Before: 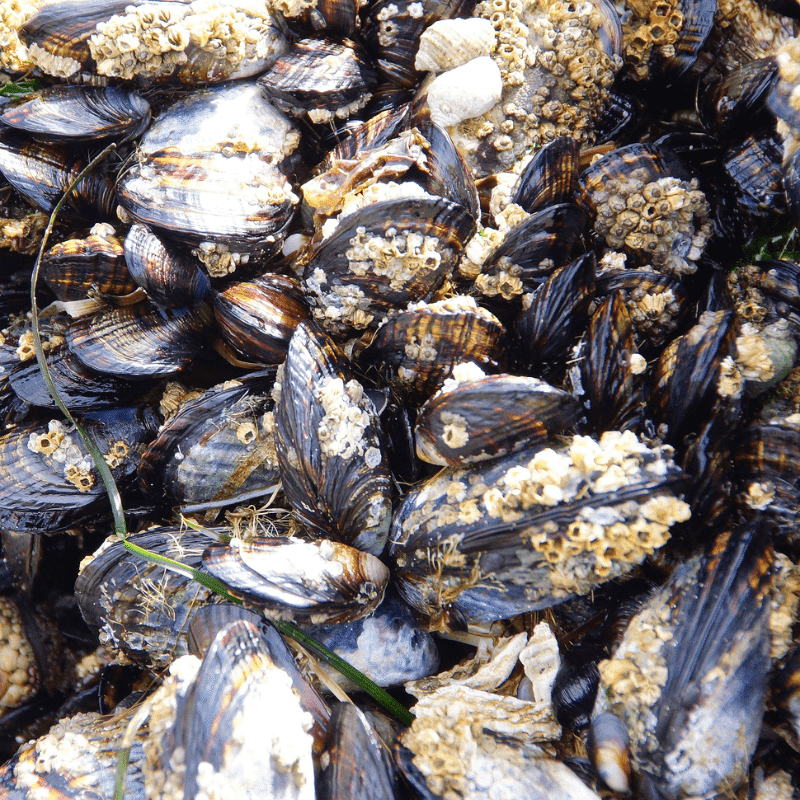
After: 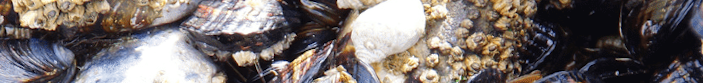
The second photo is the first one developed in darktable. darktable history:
rotate and perspective: rotation -2.56°, automatic cropping off
crop and rotate: left 9.644%, top 9.491%, right 6.021%, bottom 80.509%
